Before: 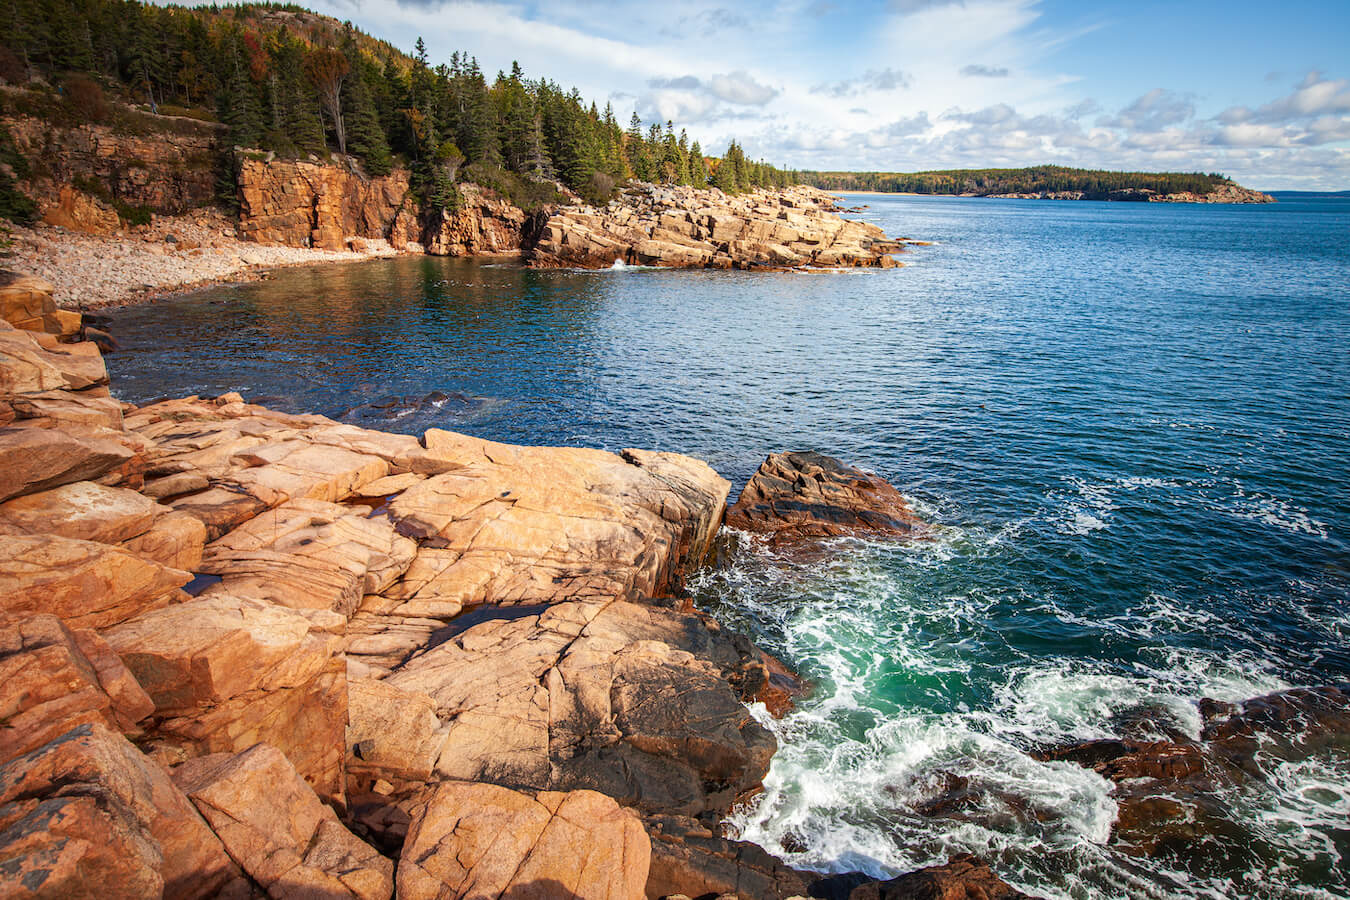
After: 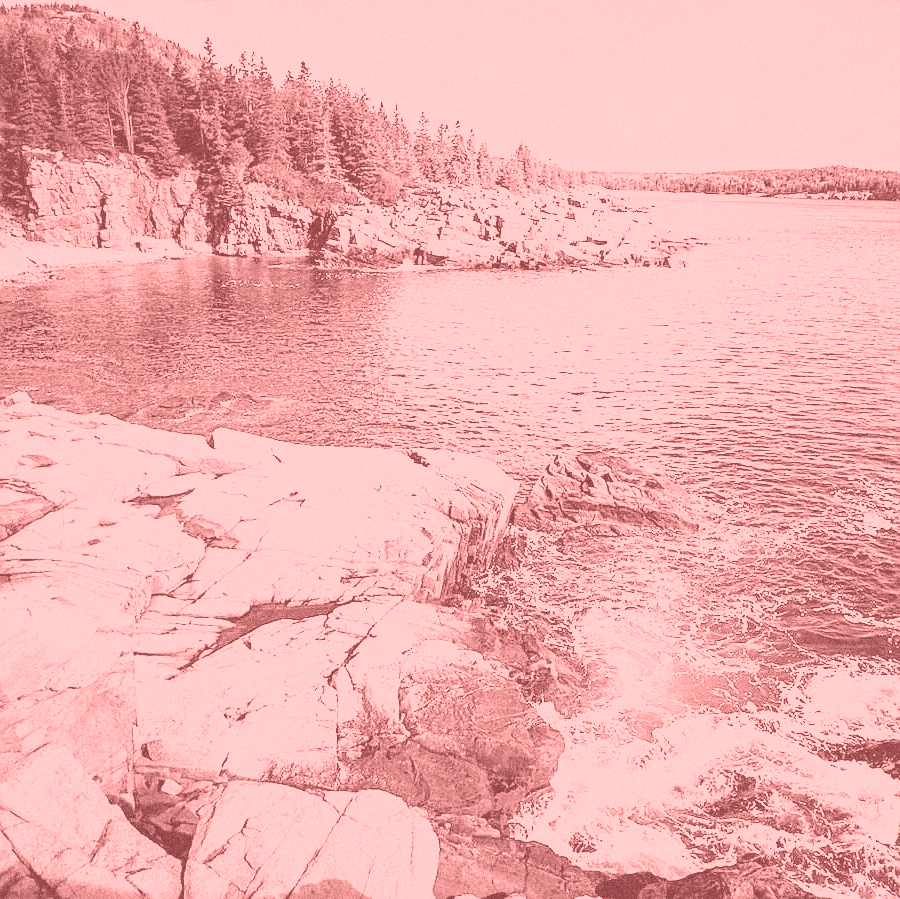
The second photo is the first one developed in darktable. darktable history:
colorize: saturation 51%, source mix 50.67%, lightness 50.67%
crop and rotate: left 15.754%, right 17.579%
sharpen: on, module defaults
exposure: exposure 1 EV, compensate highlight preservation false
base curve: curves: ch0 [(0, 0) (0.088, 0.125) (0.176, 0.251) (0.354, 0.501) (0.613, 0.749) (1, 0.877)], preserve colors none
tone curve: curves: ch0 [(0, 0) (0.003, 0) (0.011, 0.001) (0.025, 0.001) (0.044, 0.003) (0.069, 0.009) (0.1, 0.018) (0.136, 0.032) (0.177, 0.074) (0.224, 0.13) (0.277, 0.218) (0.335, 0.321) (0.399, 0.425) (0.468, 0.523) (0.543, 0.617) (0.623, 0.708) (0.709, 0.789) (0.801, 0.873) (0.898, 0.967) (1, 1)], preserve colors none
grain: coarseness 0.09 ISO, strength 40%
